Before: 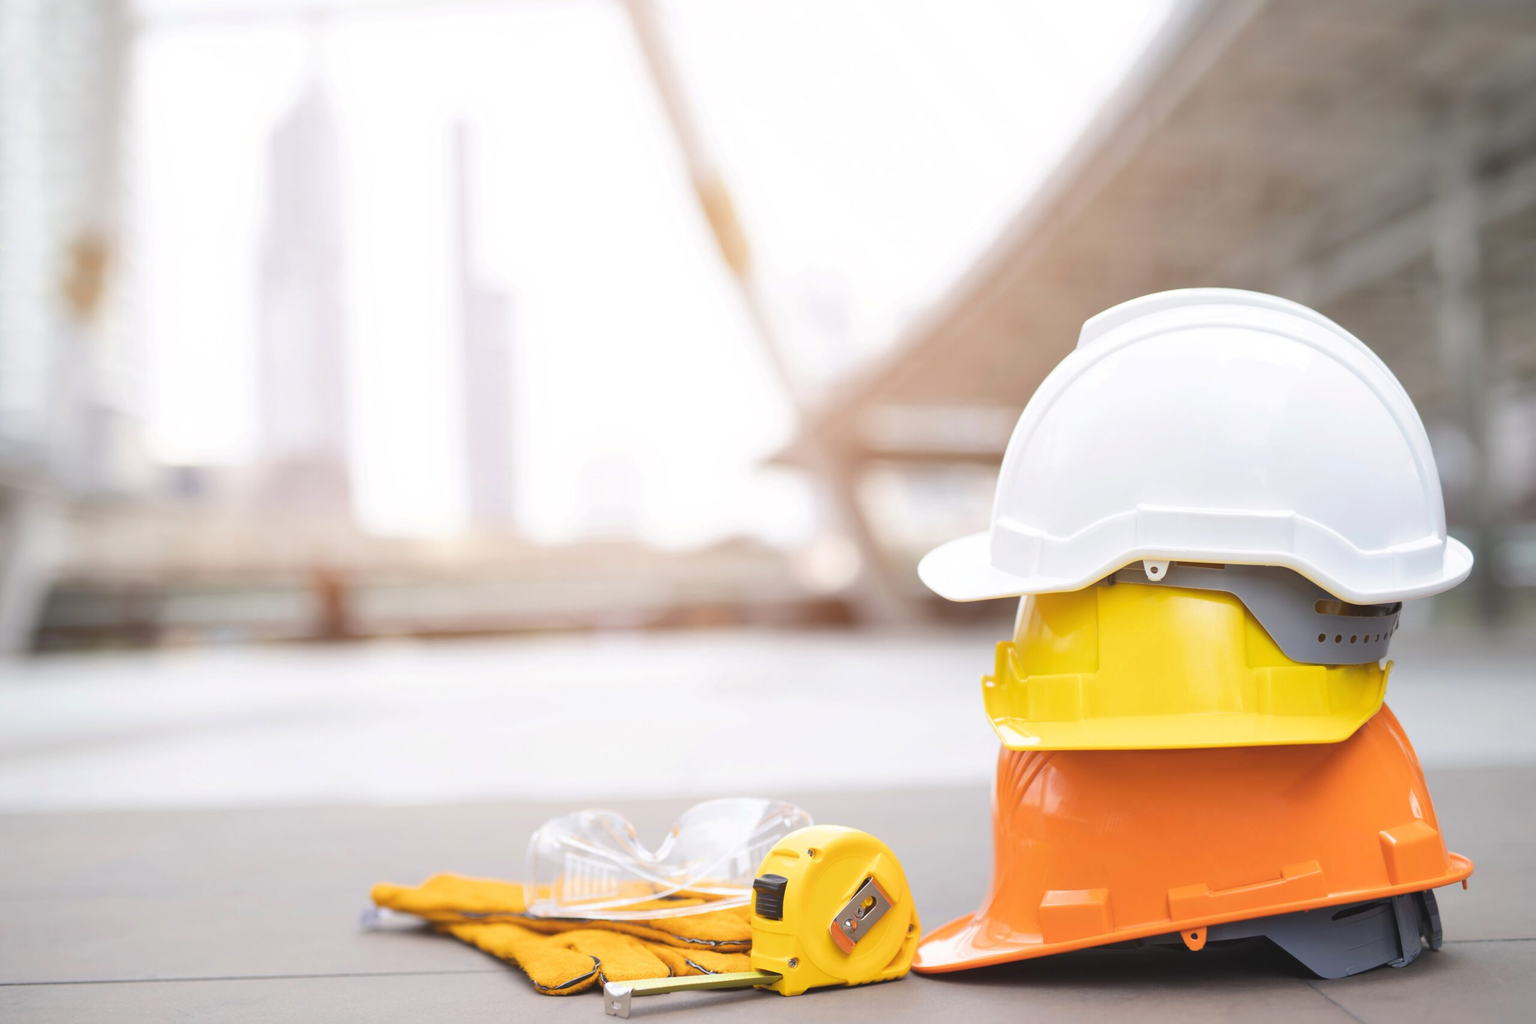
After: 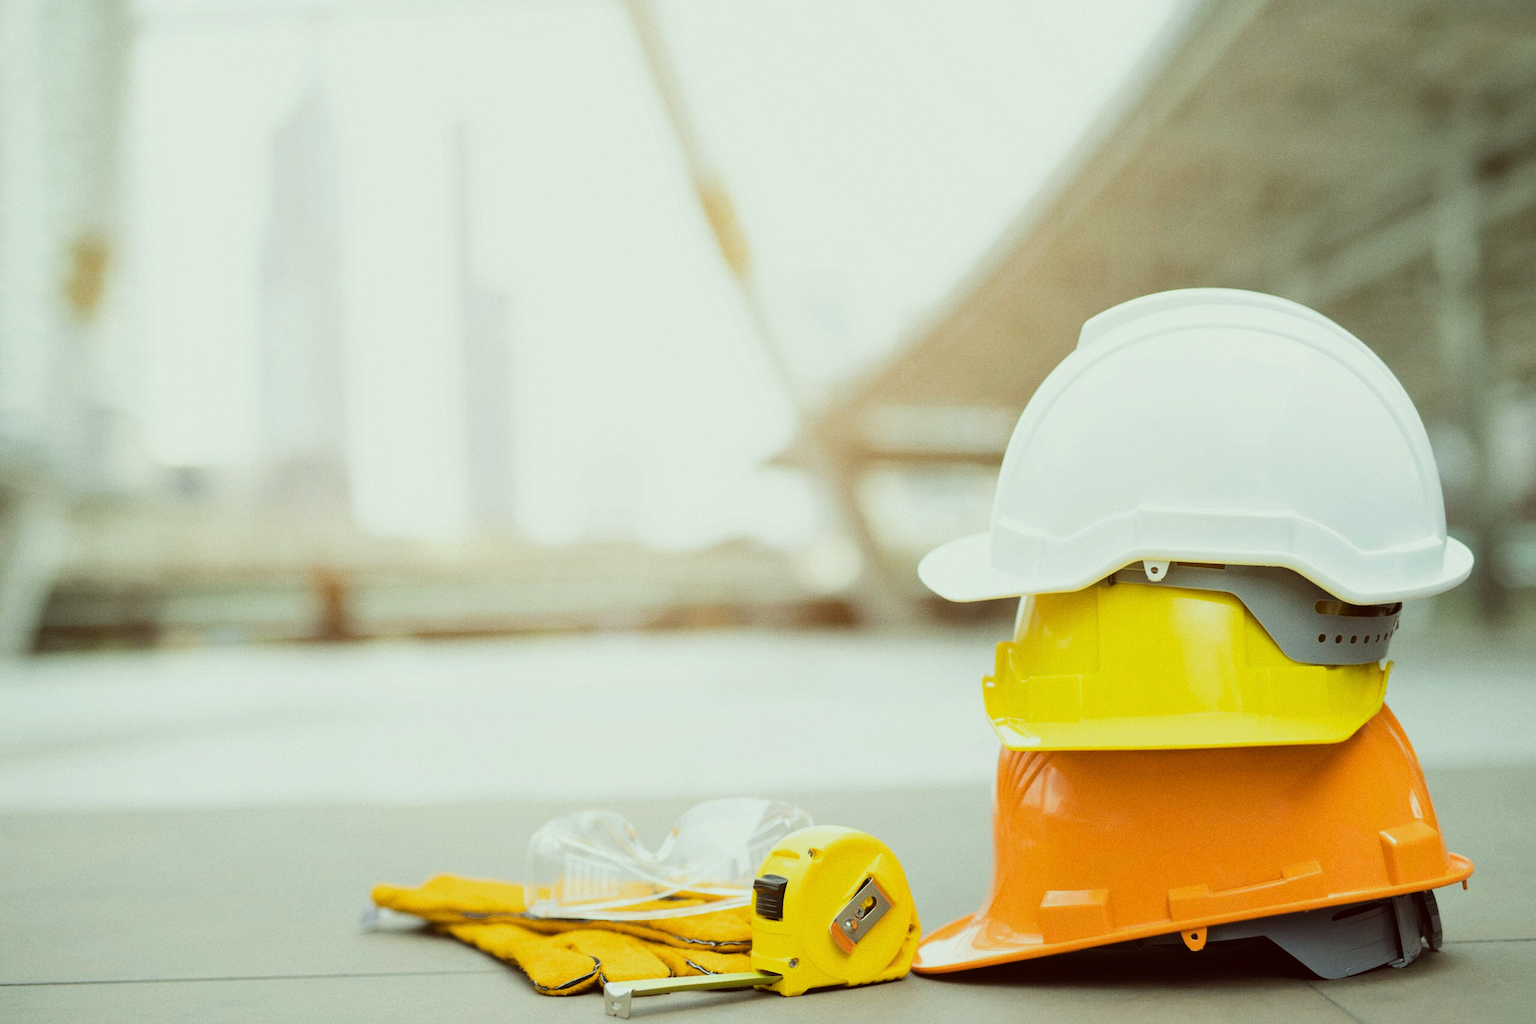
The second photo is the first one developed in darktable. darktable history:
grain: coarseness 0.09 ISO
filmic rgb: black relative exposure -5 EV, white relative exposure 3.5 EV, hardness 3.19, contrast 1.2, highlights saturation mix -50%
exposure: black level correction -0.005, exposure 0.054 EV, compensate highlight preservation false
color balance: lift [1, 1.015, 0.987, 0.985], gamma [1, 0.959, 1.042, 0.958], gain [0.927, 0.938, 1.072, 0.928], contrast 1.5%
